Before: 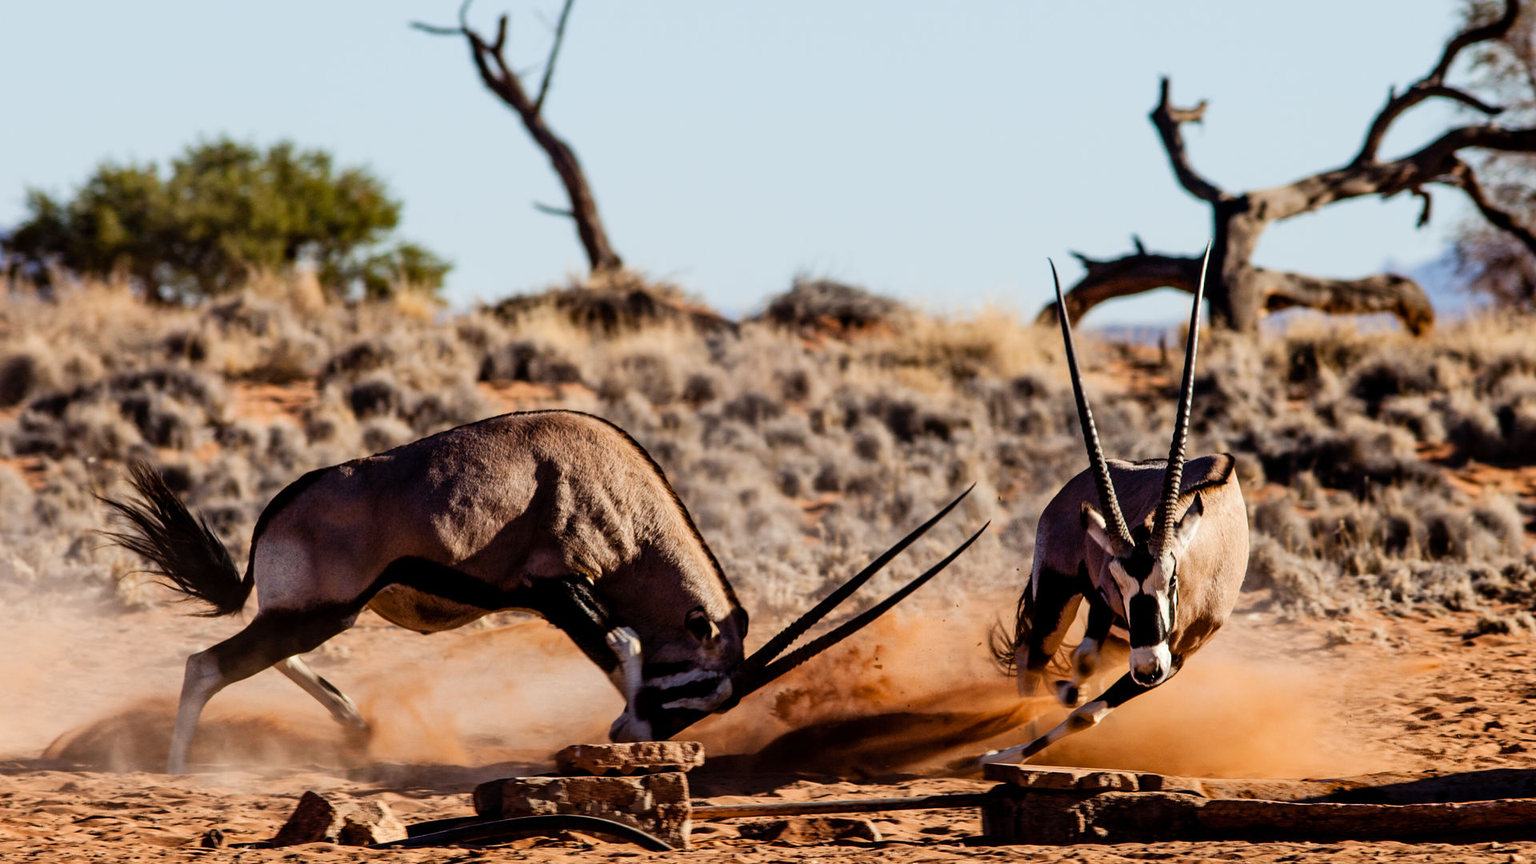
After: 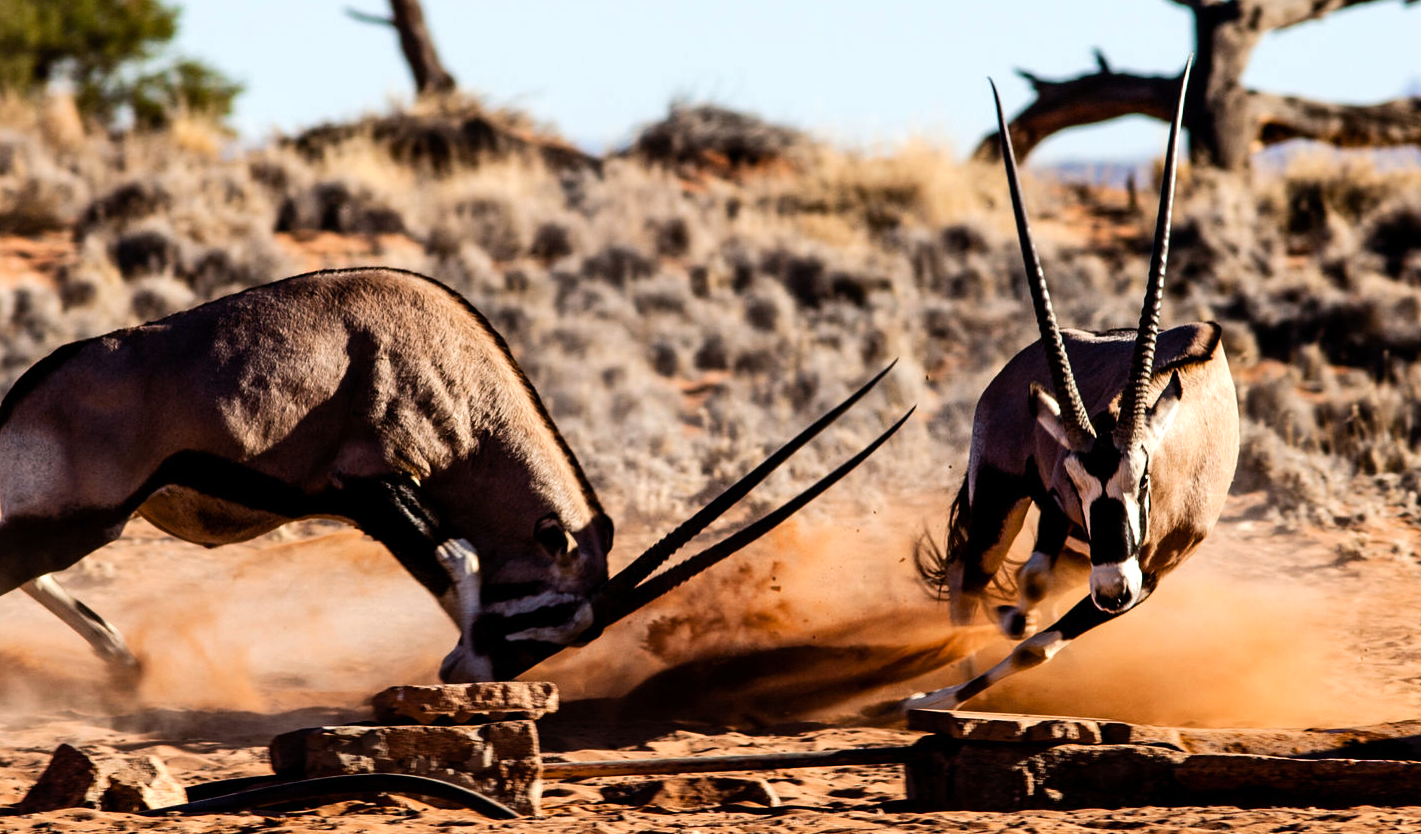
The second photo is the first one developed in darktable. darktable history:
crop: left 16.823%, top 22.717%, right 9.14%
tone equalizer: -8 EV -0.395 EV, -7 EV -0.372 EV, -6 EV -0.354 EV, -5 EV -0.224 EV, -3 EV 0.246 EV, -2 EV 0.328 EV, -1 EV 0.375 EV, +0 EV 0.404 EV, edges refinement/feathering 500, mask exposure compensation -1.57 EV, preserve details no
